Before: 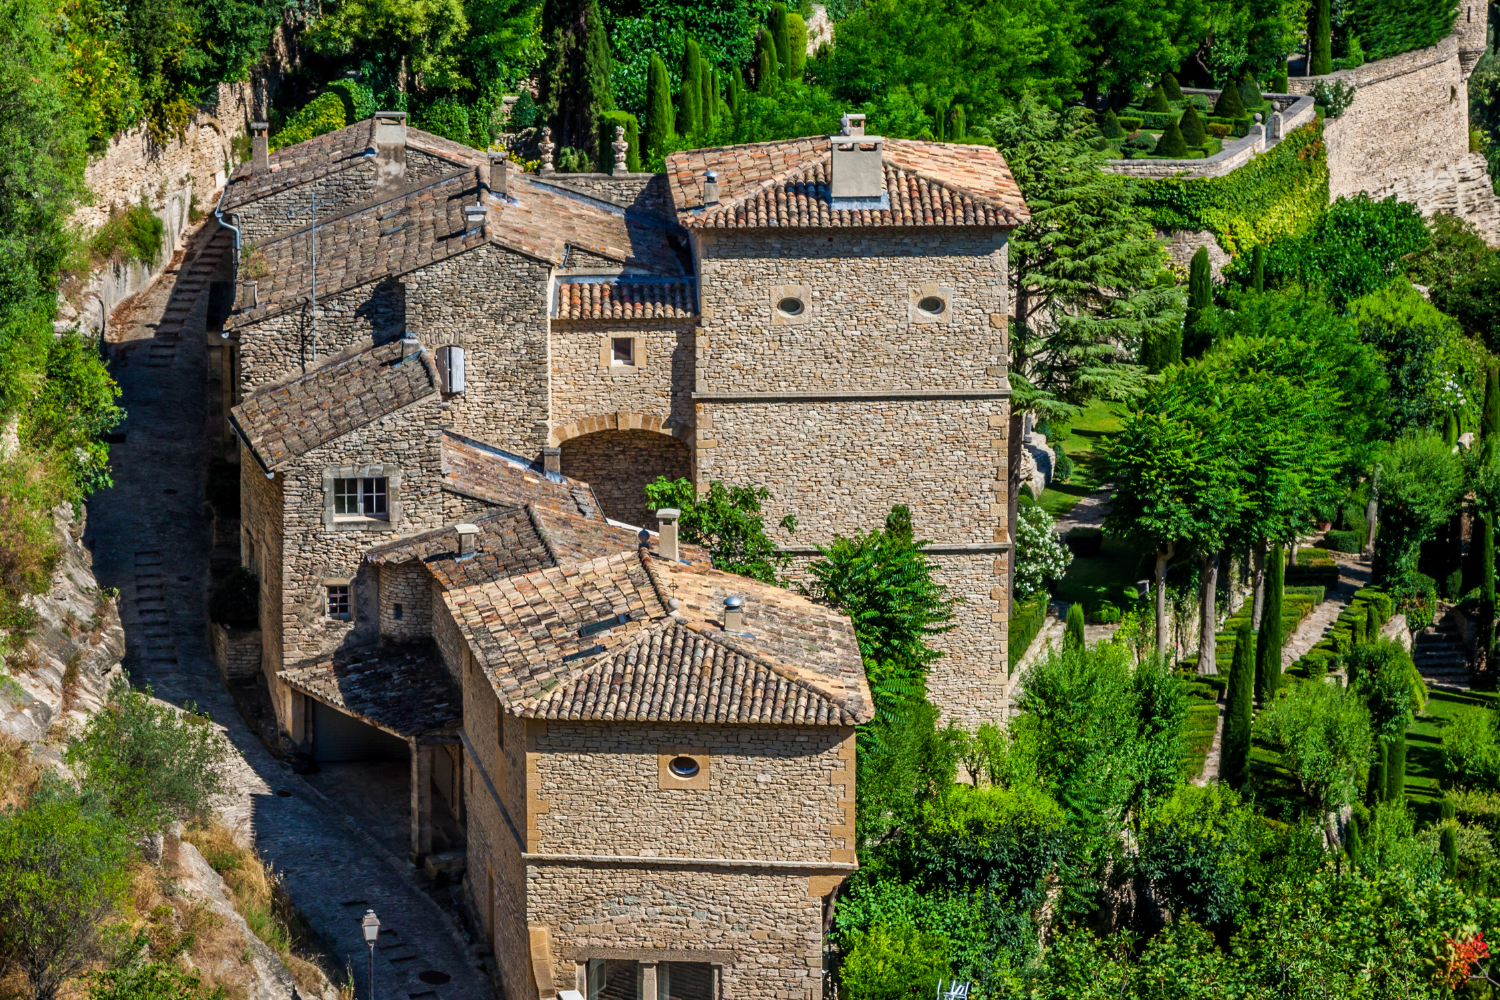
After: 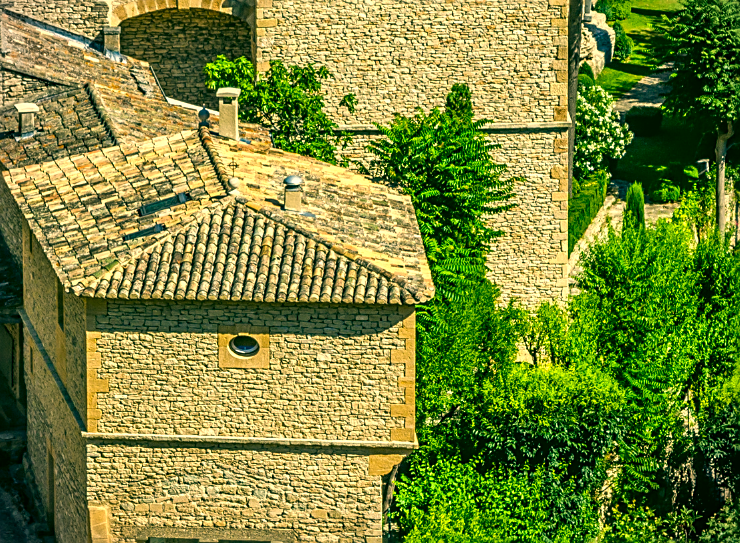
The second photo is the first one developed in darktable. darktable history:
exposure: exposure 0.524 EV, compensate exposure bias true, compensate highlight preservation false
color correction: highlights a* 5.67, highlights b* 32.97, shadows a* -25.86, shadows b* 3.76
sharpen: on, module defaults
vignetting: fall-off start 91.83%
local contrast: on, module defaults
crop: left 29.357%, top 42.182%, right 21.295%, bottom 3.473%
